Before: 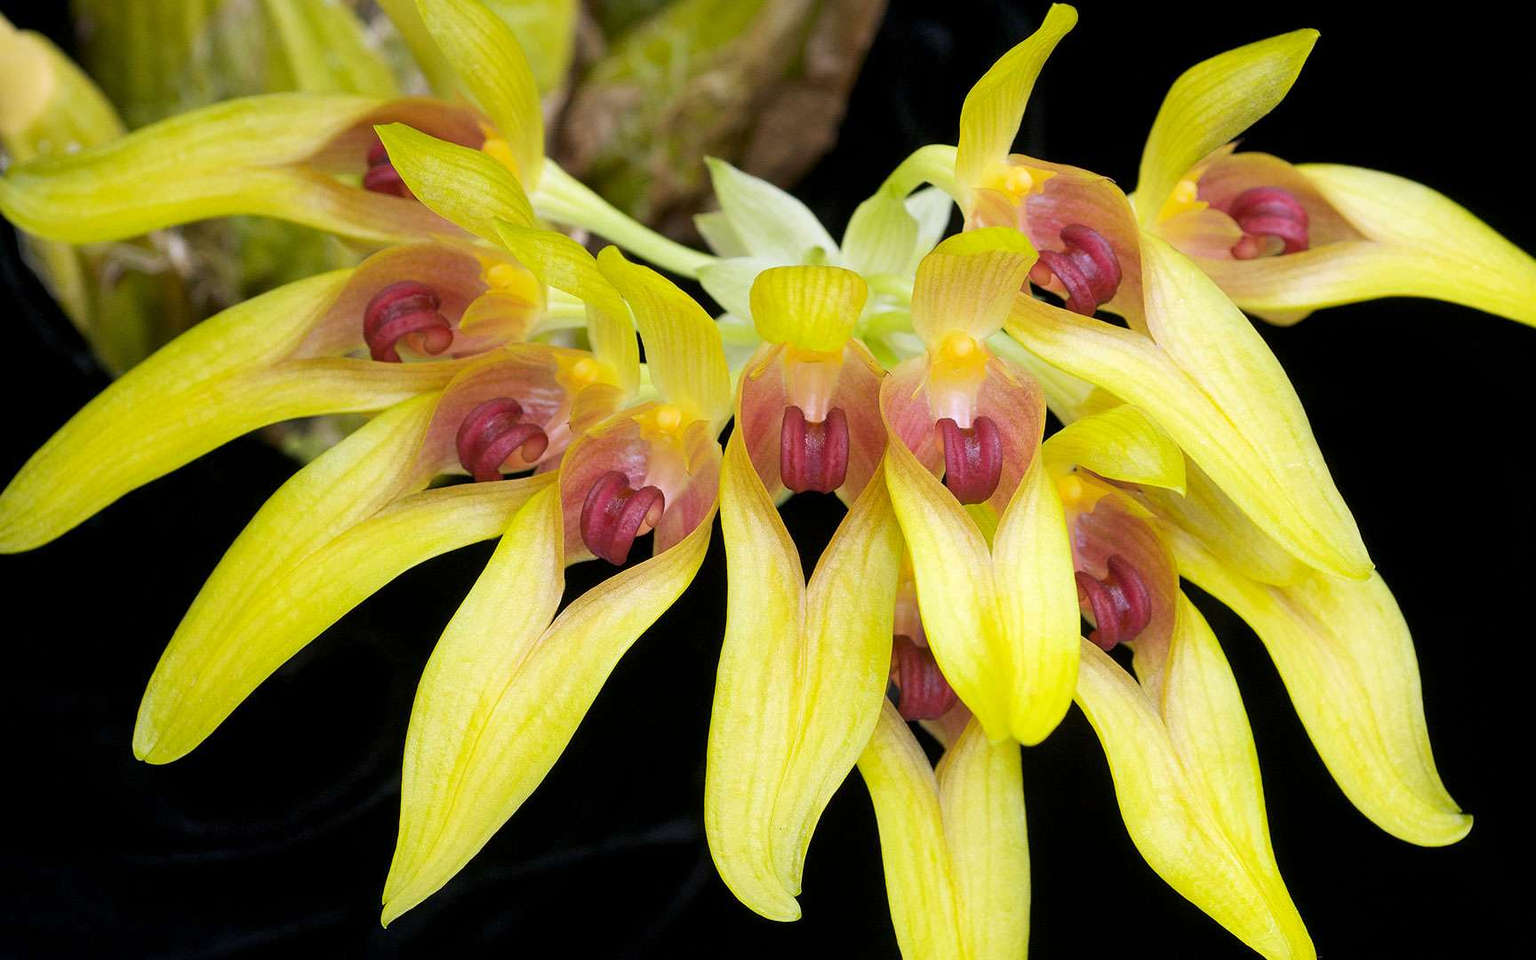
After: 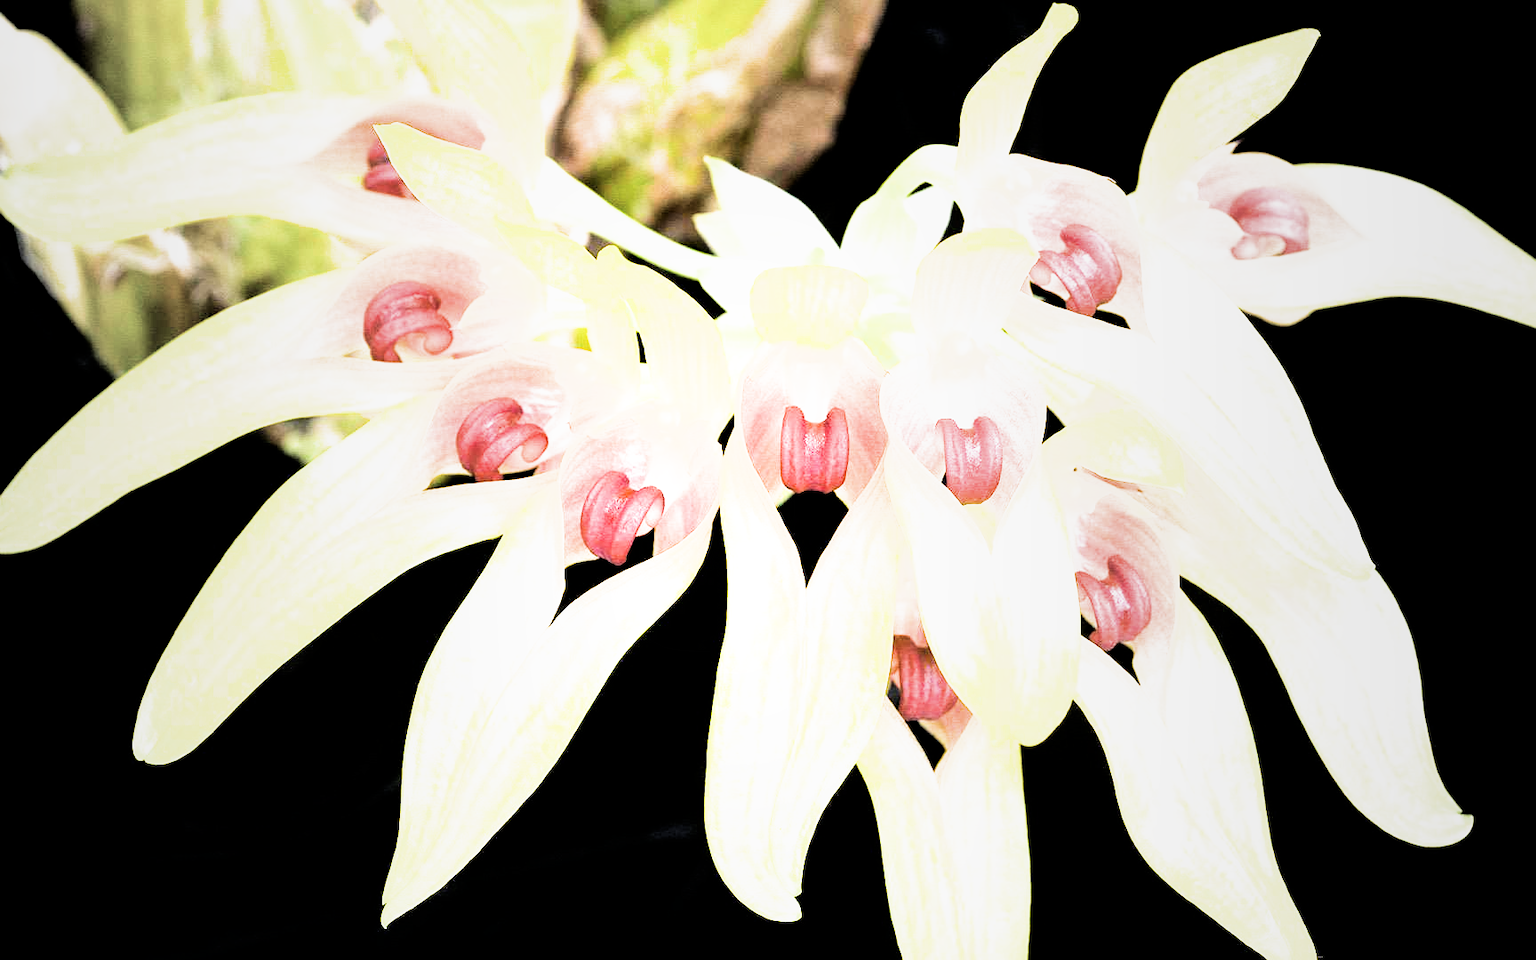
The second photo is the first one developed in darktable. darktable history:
exposure: exposure 2 EV, compensate exposure bias true, compensate highlight preservation false
tone equalizer: -8 EV -0.75 EV, -7 EV -0.7 EV, -6 EV -0.6 EV, -5 EV -0.4 EV, -3 EV 0.4 EV, -2 EV 0.6 EV, -1 EV 0.7 EV, +0 EV 0.75 EV, edges refinement/feathering 500, mask exposure compensation -1.57 EV, preserve details no
vignetting: fall-off start 18.21%, fall-off radius 137.95%, brightness -0.207, center (-0.078, 0.066), width/height ratio 0.62, shape 0.59
filmic rgb: black relative exposure -5 EV, white relative exposure 3.5 EV, hardness 3.19, contrast 1.2, highlights saturation mix -50%
